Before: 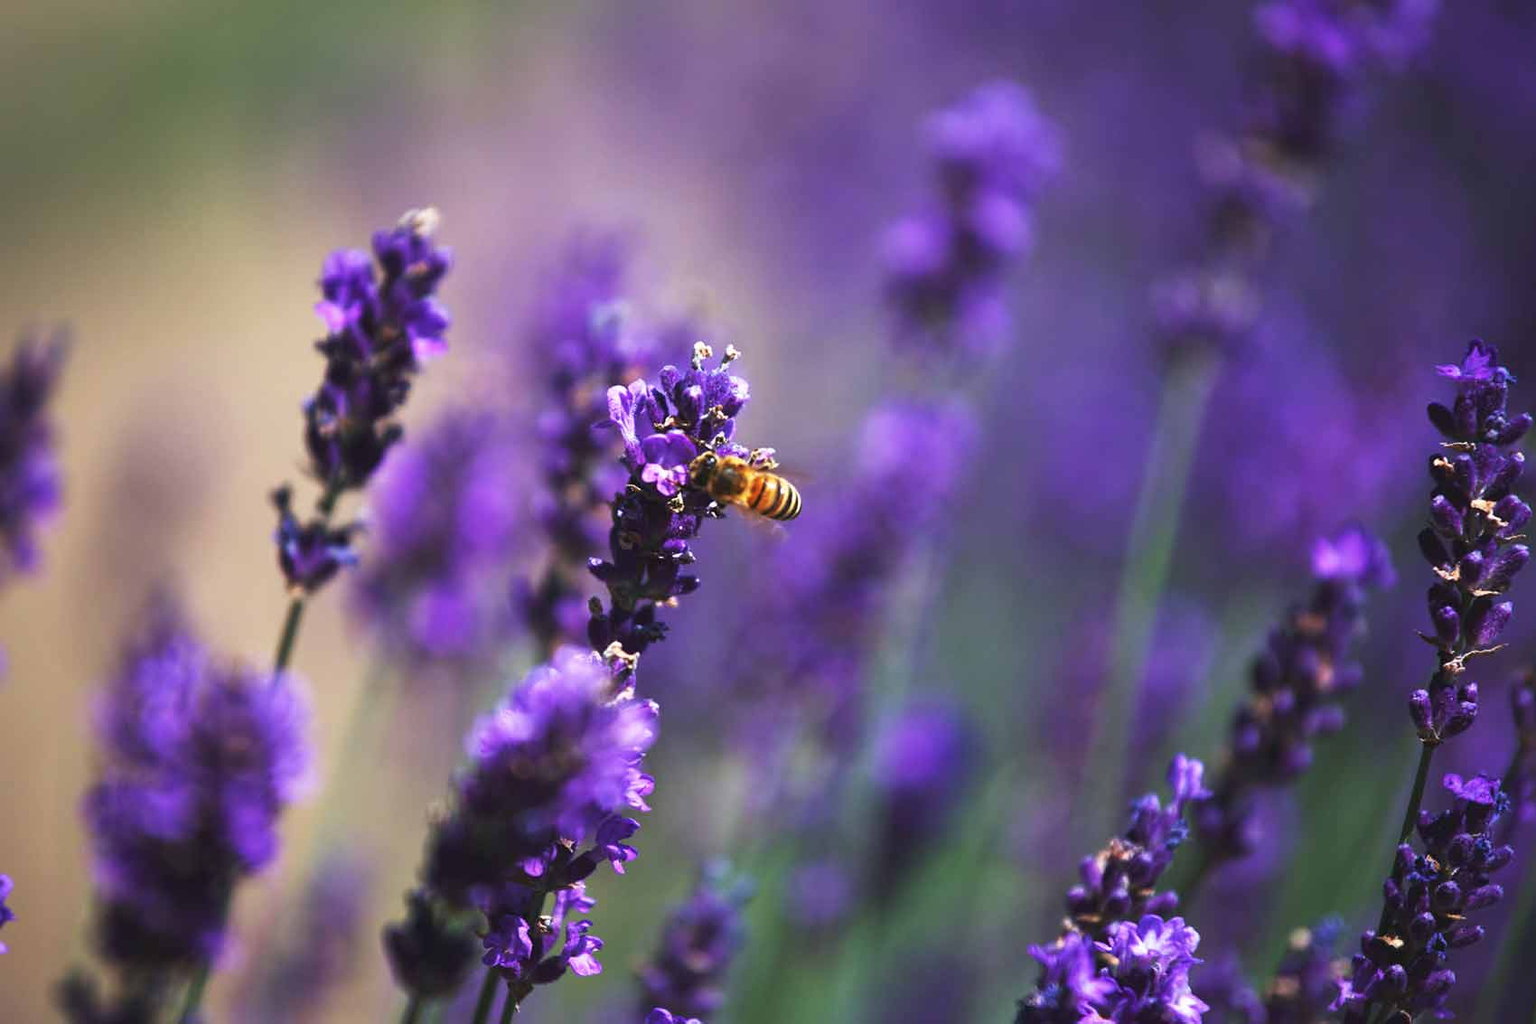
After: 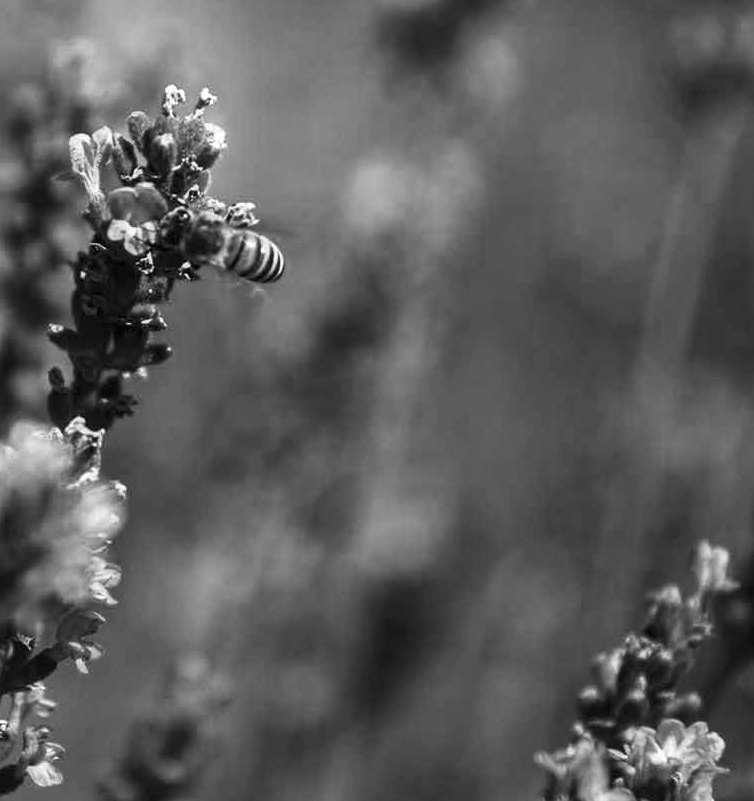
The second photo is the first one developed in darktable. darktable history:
contrast brightness saturation: brightness -0.09
color calibration: output gray [0.28, 0.41, 0.31, 0], illuminant as shot in camera, x 0.358, y 0.373, temperature 4628.91 K
local contrast: on, module defaults
crop: left 35.475%, top 25.861%, right 20.154%, bottom 3.434%
